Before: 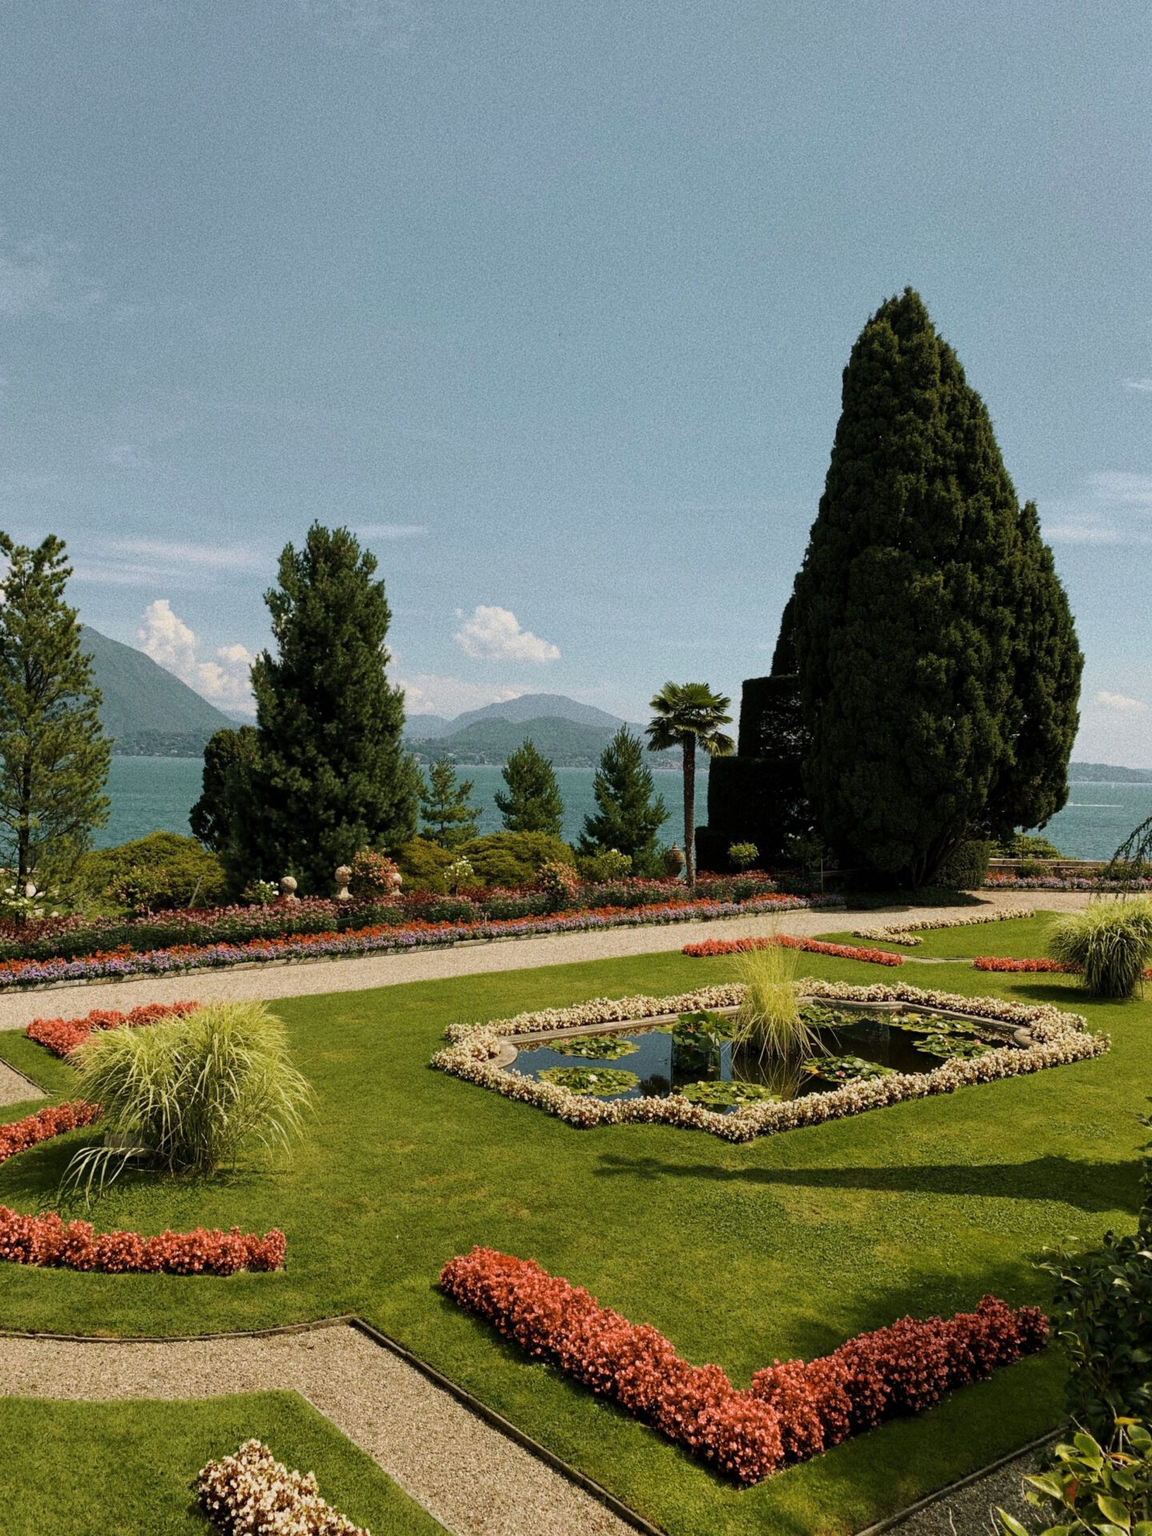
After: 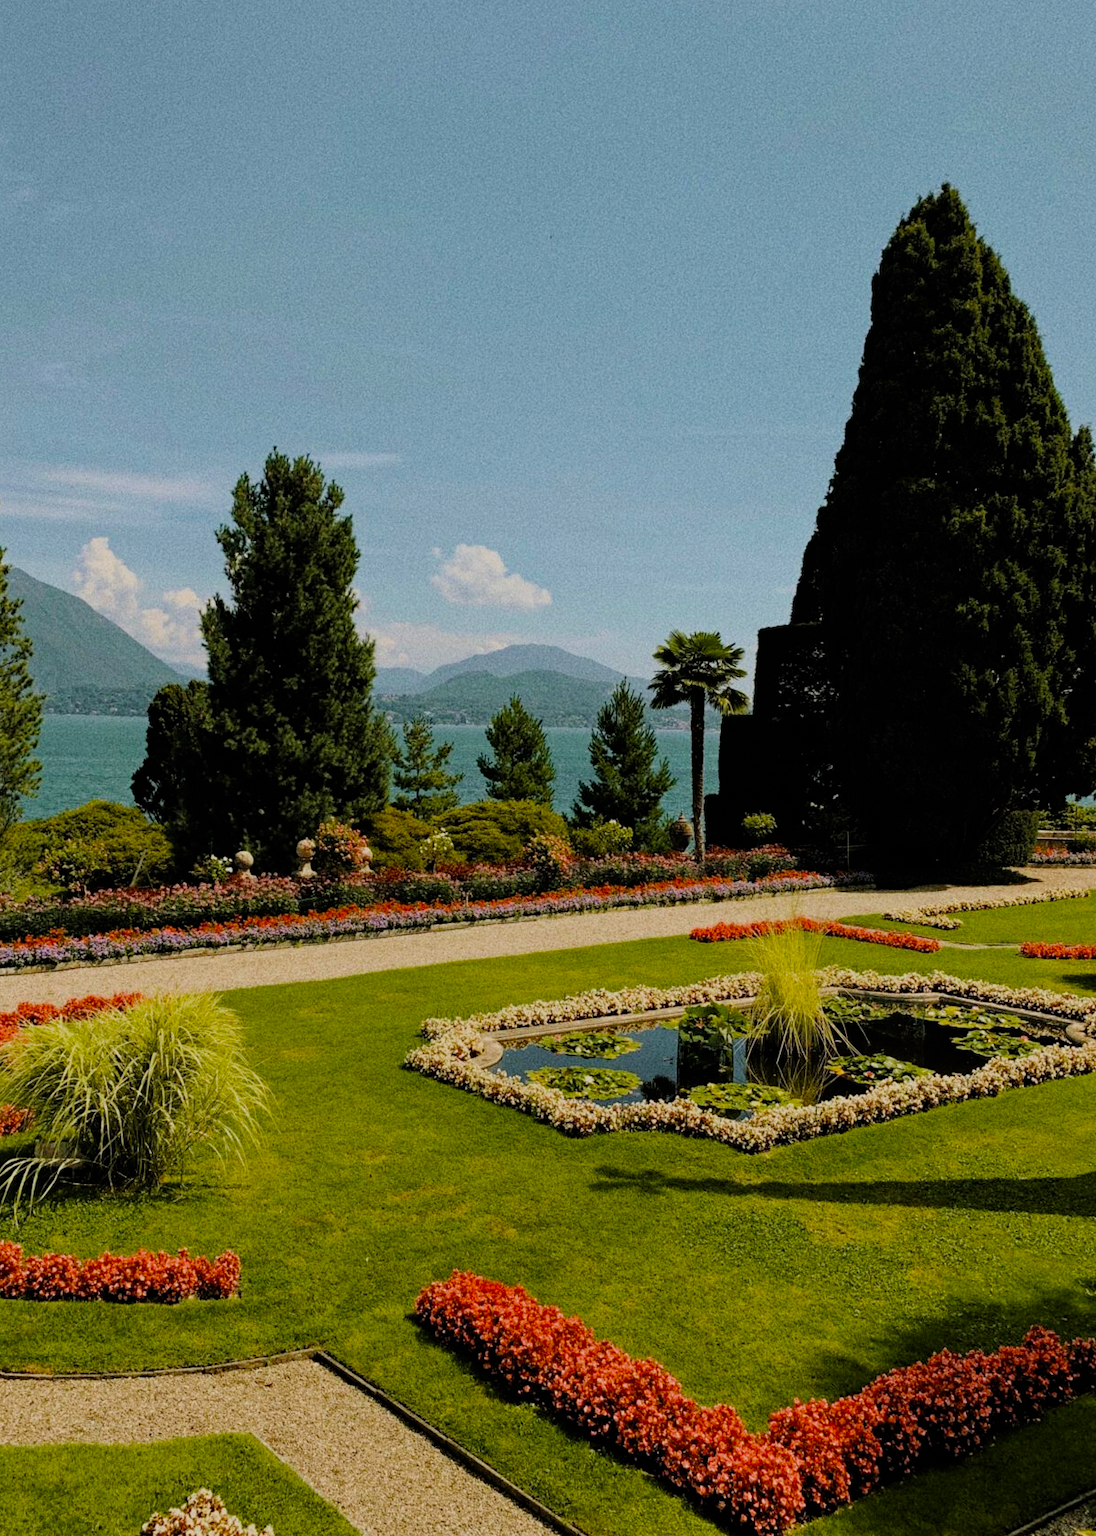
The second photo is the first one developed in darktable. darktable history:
haze removal: compatibility mode true, adaptive false
filmic rgb: black relative exposure -7.75 EV, white relative exposure 4.4 EV, threshold 3 EV, hardness 3.76, latitude 38.11%, contrast 0.966, highlights saturation mix 10%, shadows ↔ highlights balance 4.59%, color science v4 (2020), enable highlight reconstruction true
crop: left 6.446%, top 8.188%, right 9.538%, bottom 3.548%
